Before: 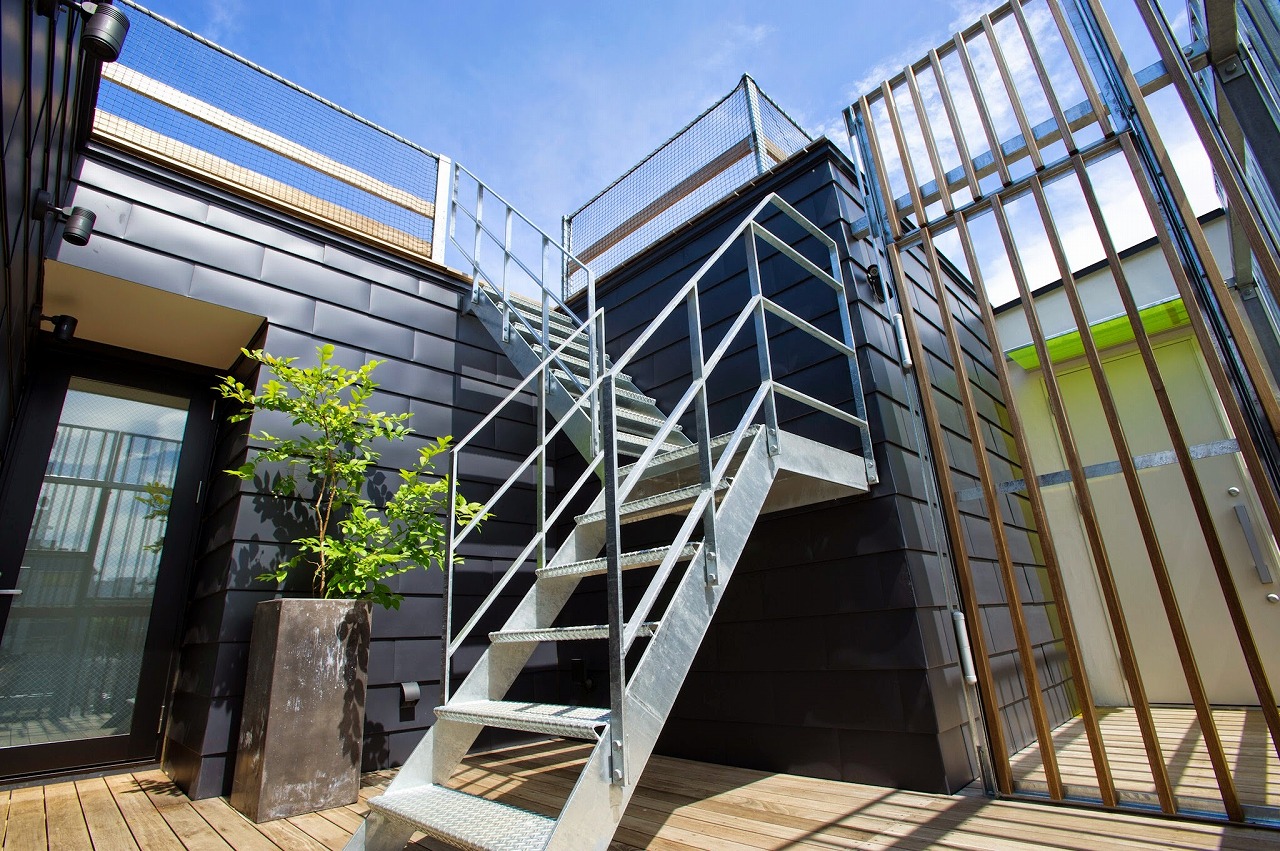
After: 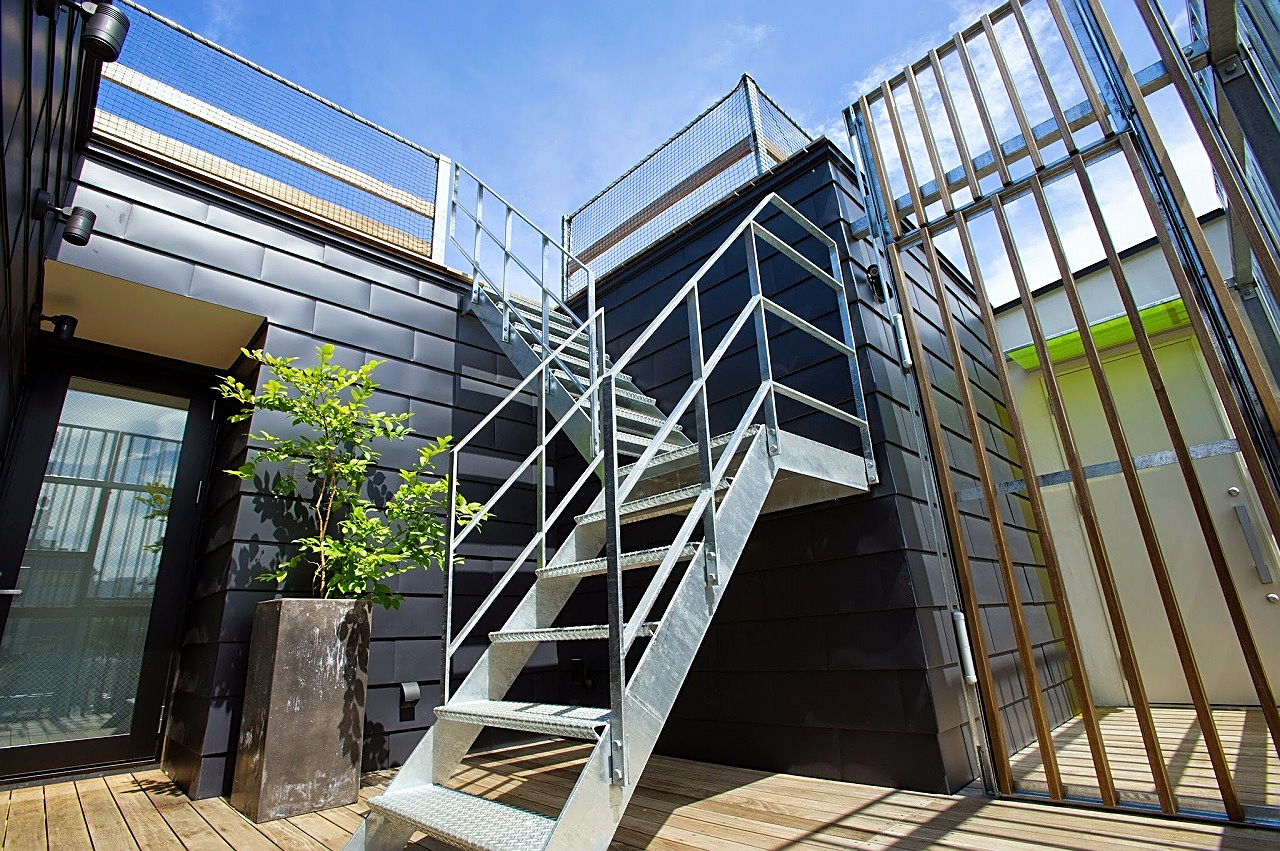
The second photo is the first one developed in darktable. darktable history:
sharpen: on, module defaults
white balance: red 0.978, blue 0.999
